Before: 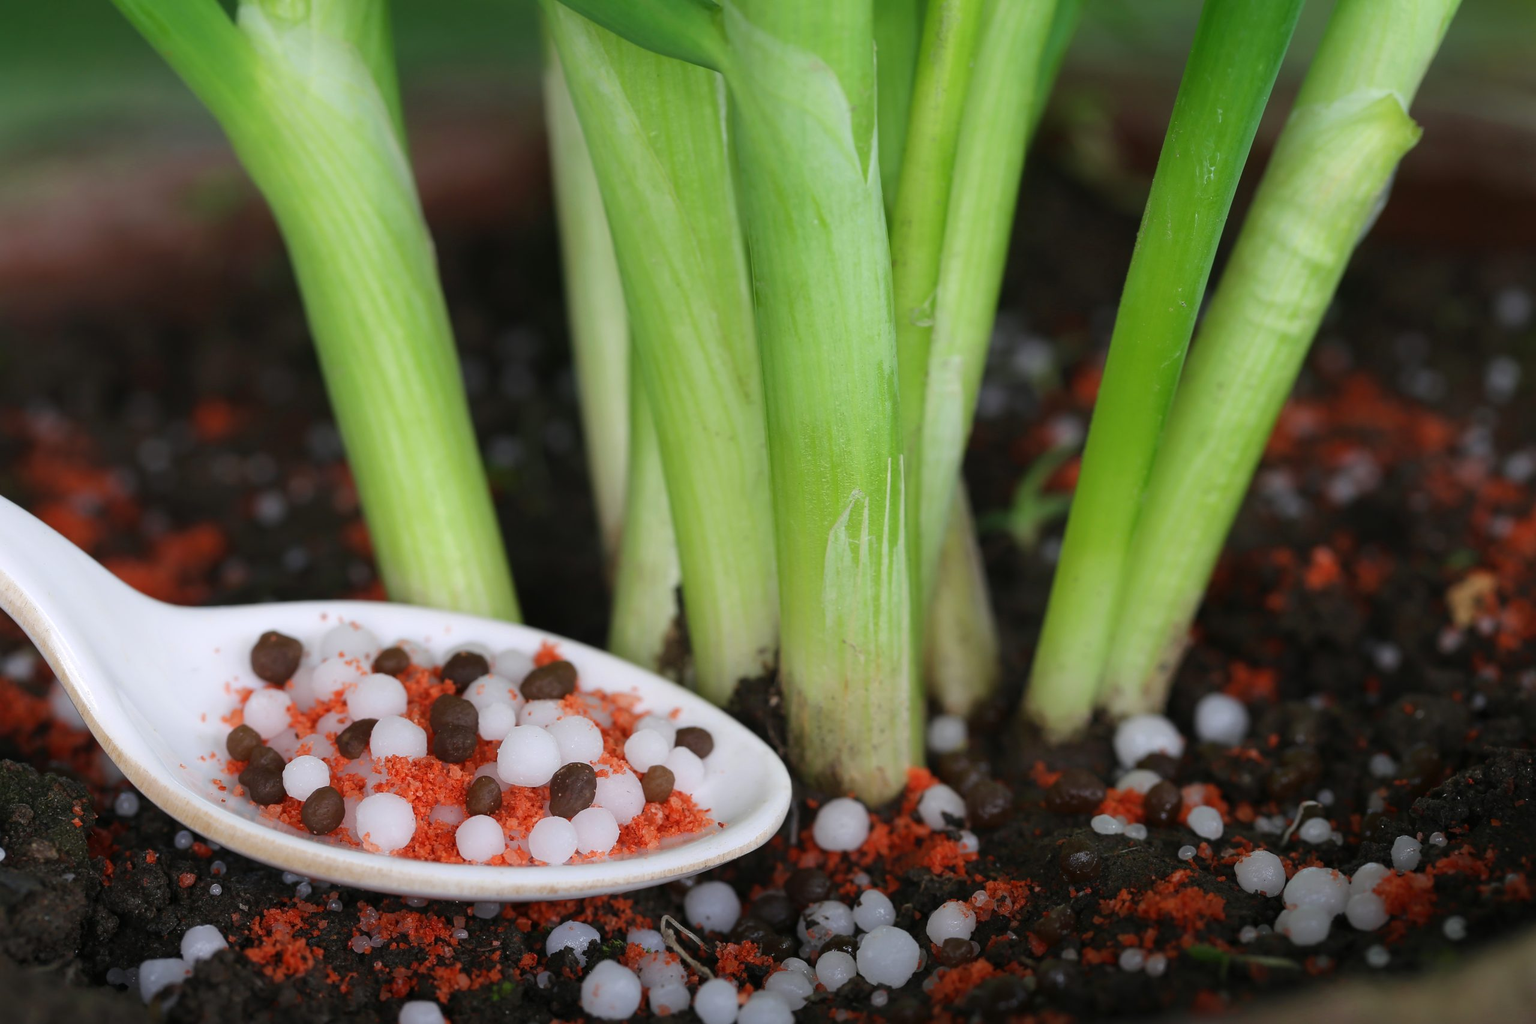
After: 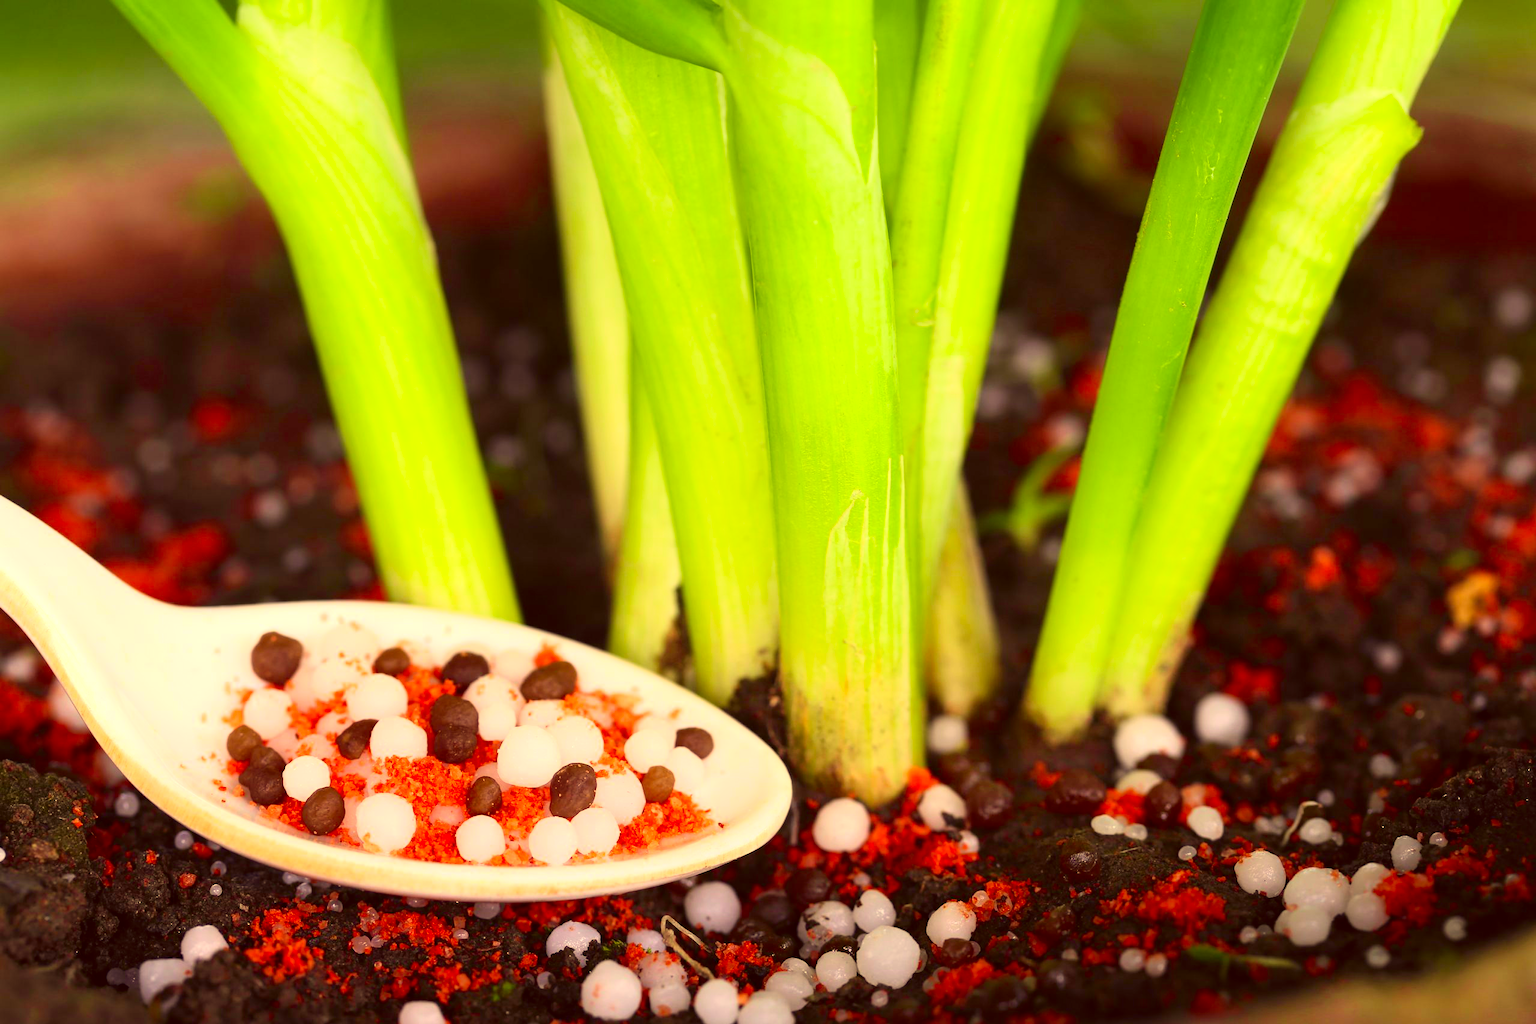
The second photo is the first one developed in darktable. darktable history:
color correction: highlights a* 10.12, highlights b* 39.04, shadows a* 14.62, shadows b* 3.37
tone curve: curves: ch0 [(0, 0) (0.091, 0.075) (0.409, 0.457) (0.733, 0.82) (0.844, 0.908) (0.909, 0.942) (1, 0.973)]; ch1 [(0, 0) (0.437, 0.404) (0.5, 0.5) (0.529, 0.556) (0.58, 0.606) (0.616, 0.654) (1, 1)]; ch2 [(0, 0) (0.442, 0.415) (0.5, 0.5) (0.535, 0.557) (0.585, 0.62) (1, 1)], color space Lab, independent channels, preserve colors none
exposure: exposure 0.74 EV, compensate highlight preservation false
